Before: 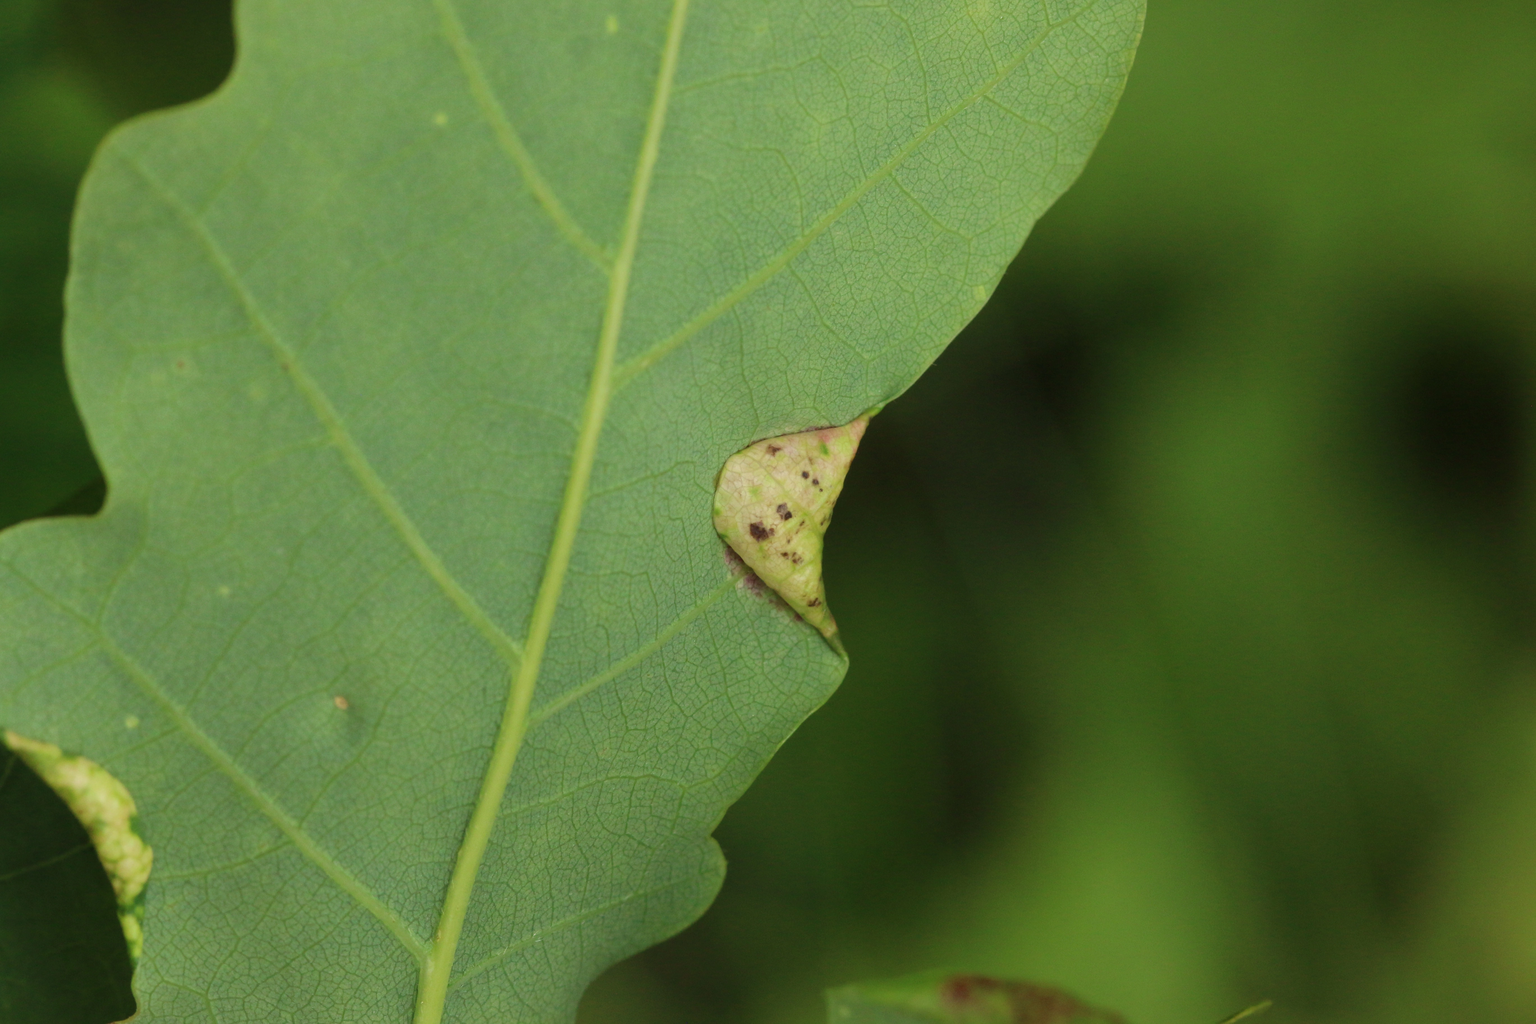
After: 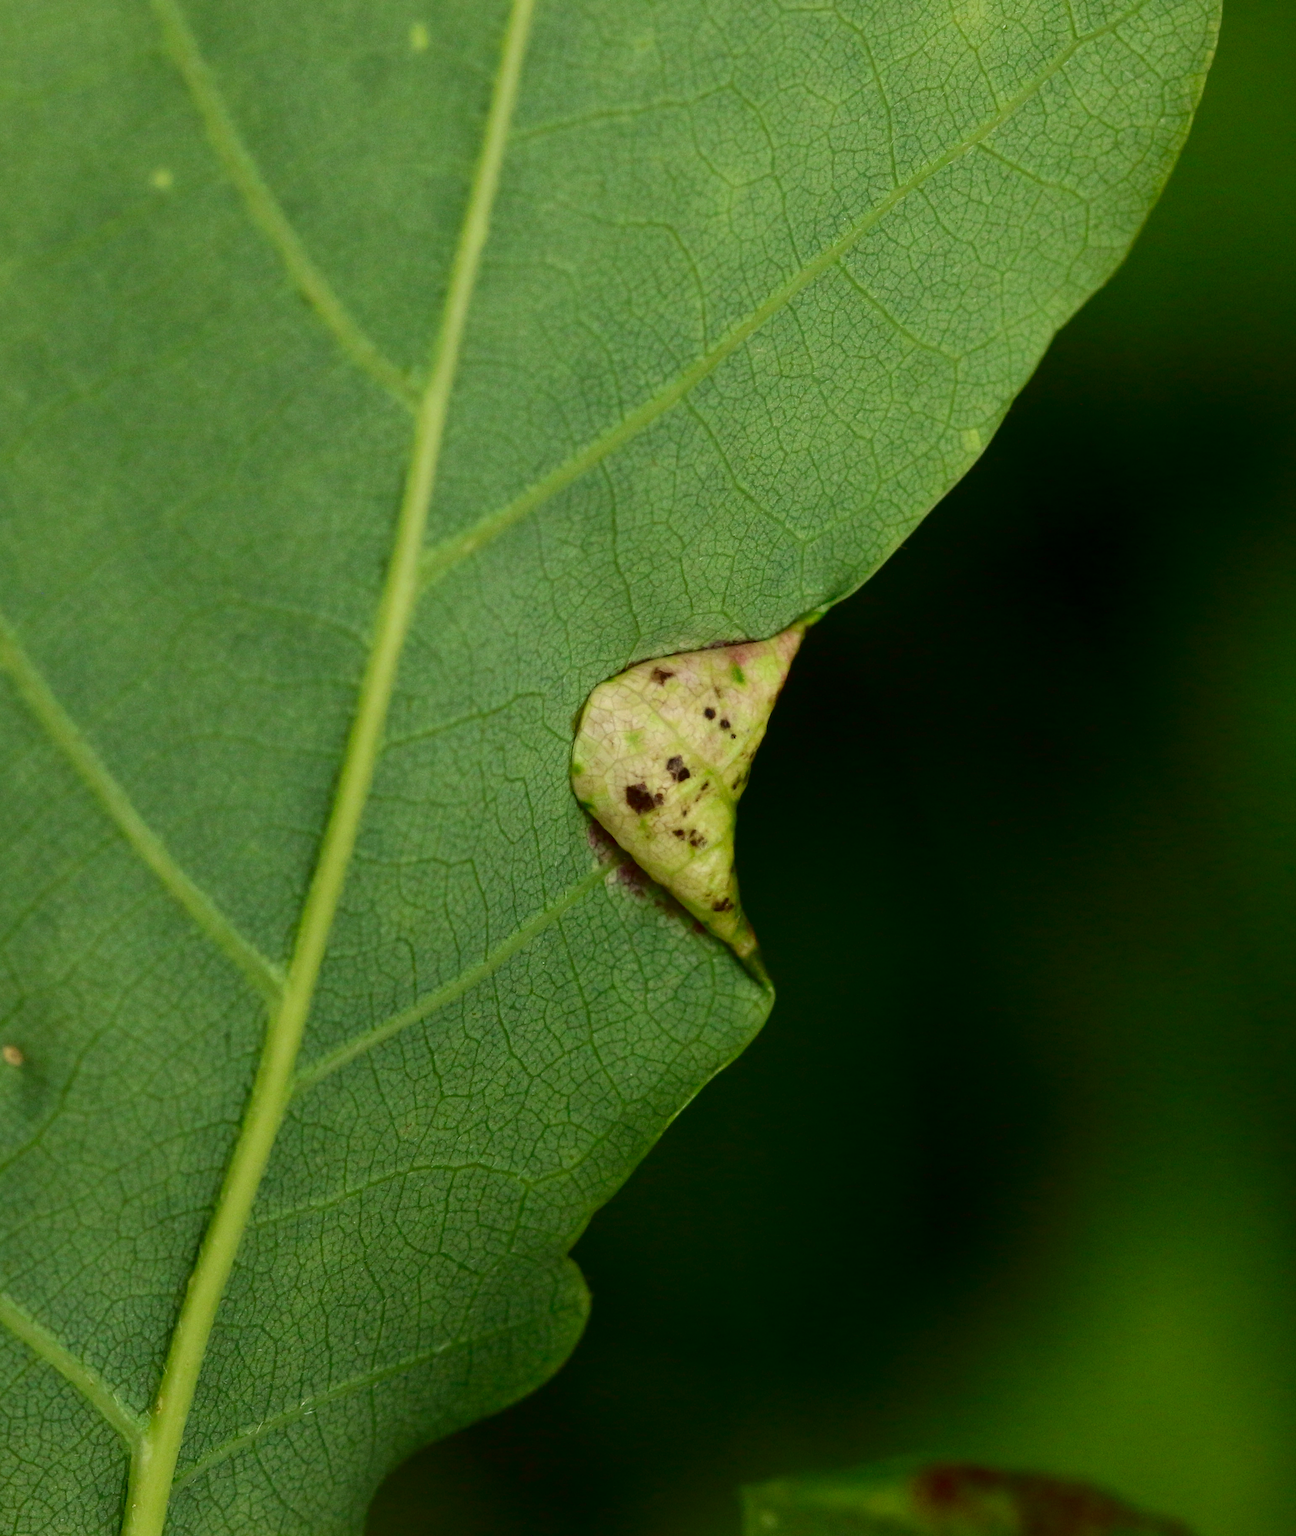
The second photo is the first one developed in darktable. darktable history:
contrast brightness saturation: contrast 0.24, brightness -0.24, saturation 0.14
crop: left 21.674%, right 22.086%
